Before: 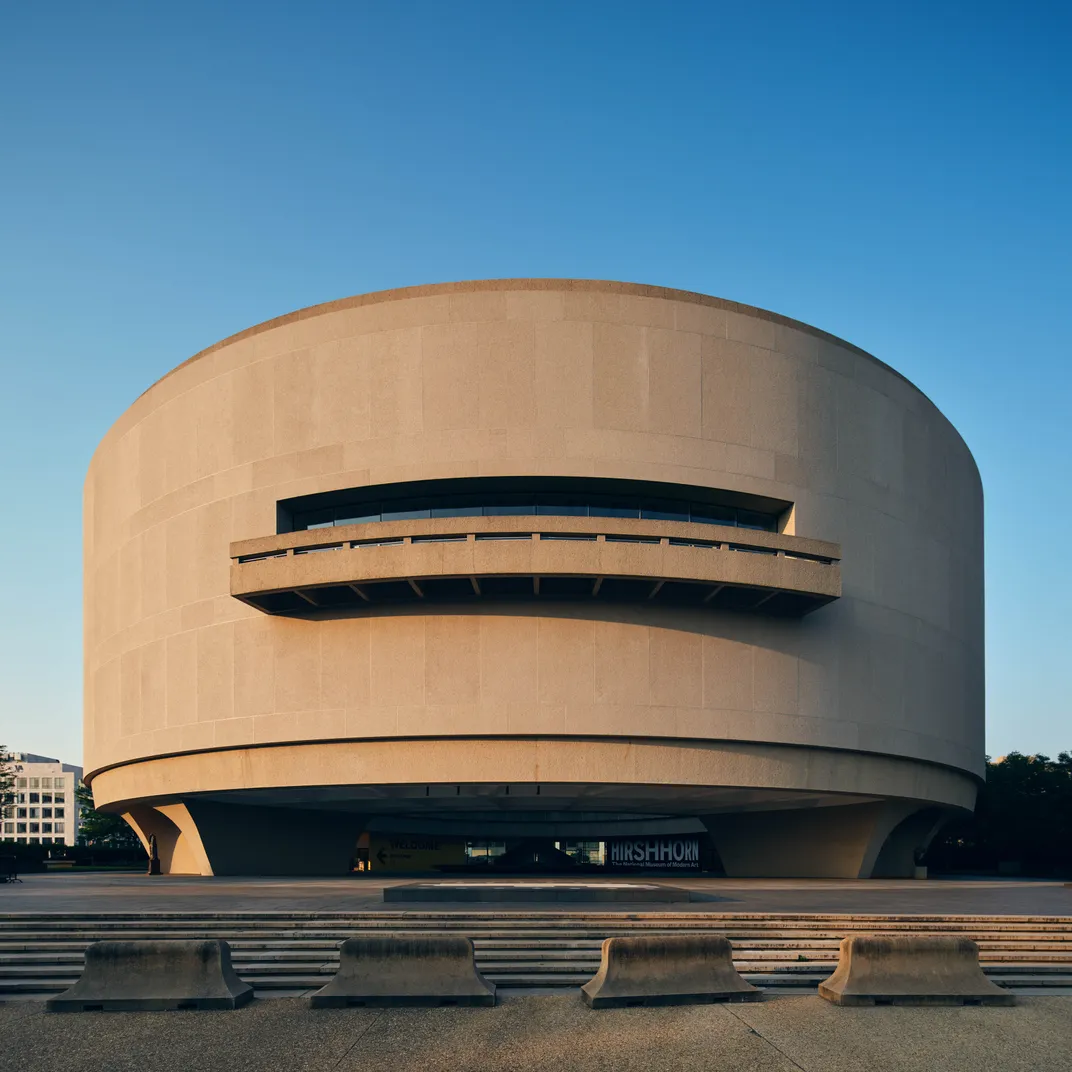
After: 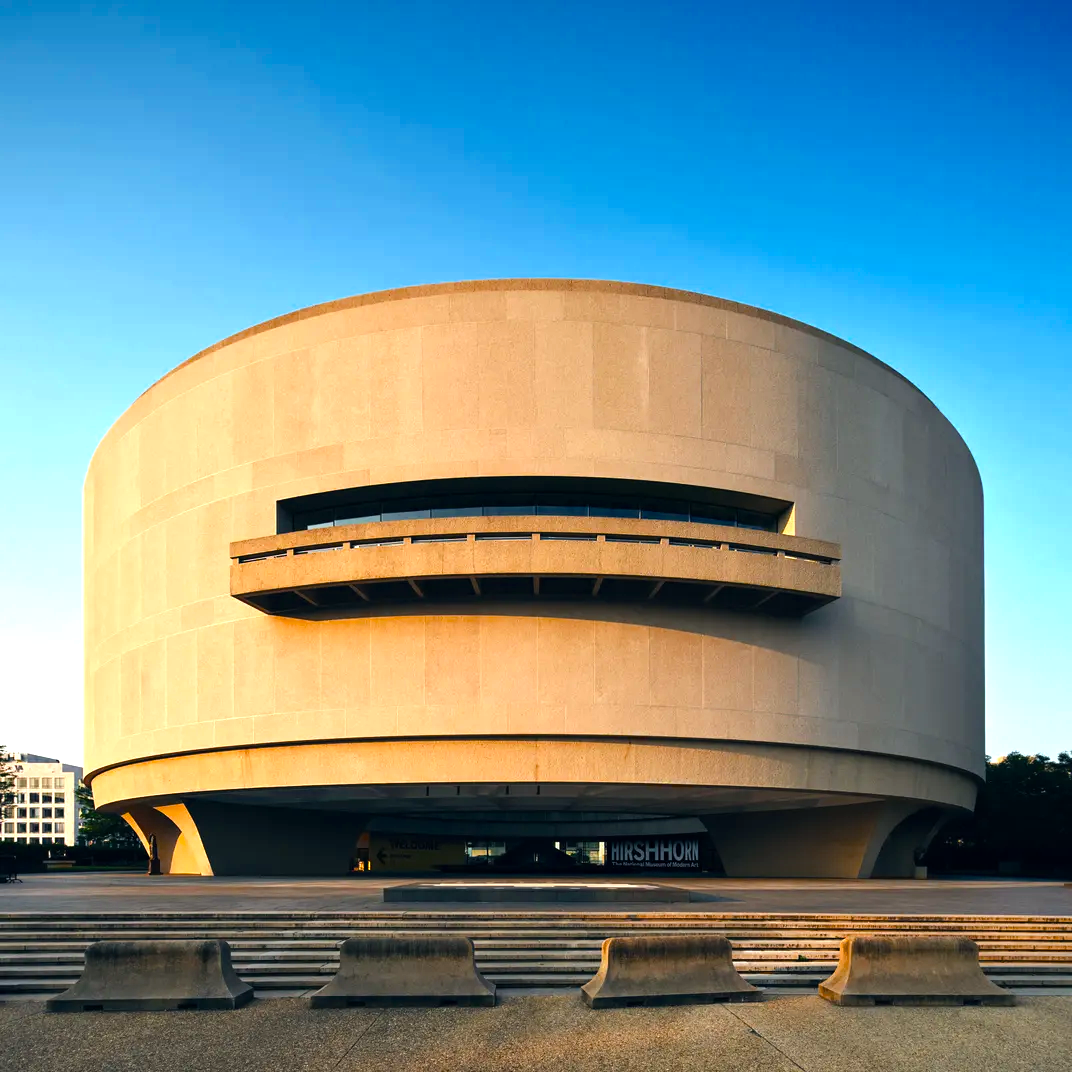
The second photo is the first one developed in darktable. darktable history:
exposure: black level correction 0, exposure 0.693 EV, compensate highlight preservation false
color balance rgb: power › chroma 0.659%, power › hue 60°, perceptual saturation grading › global saturation 19.267%, global vibrance 9.284%, contrast 14.756%, saturation formula JzAzBz (2021)
